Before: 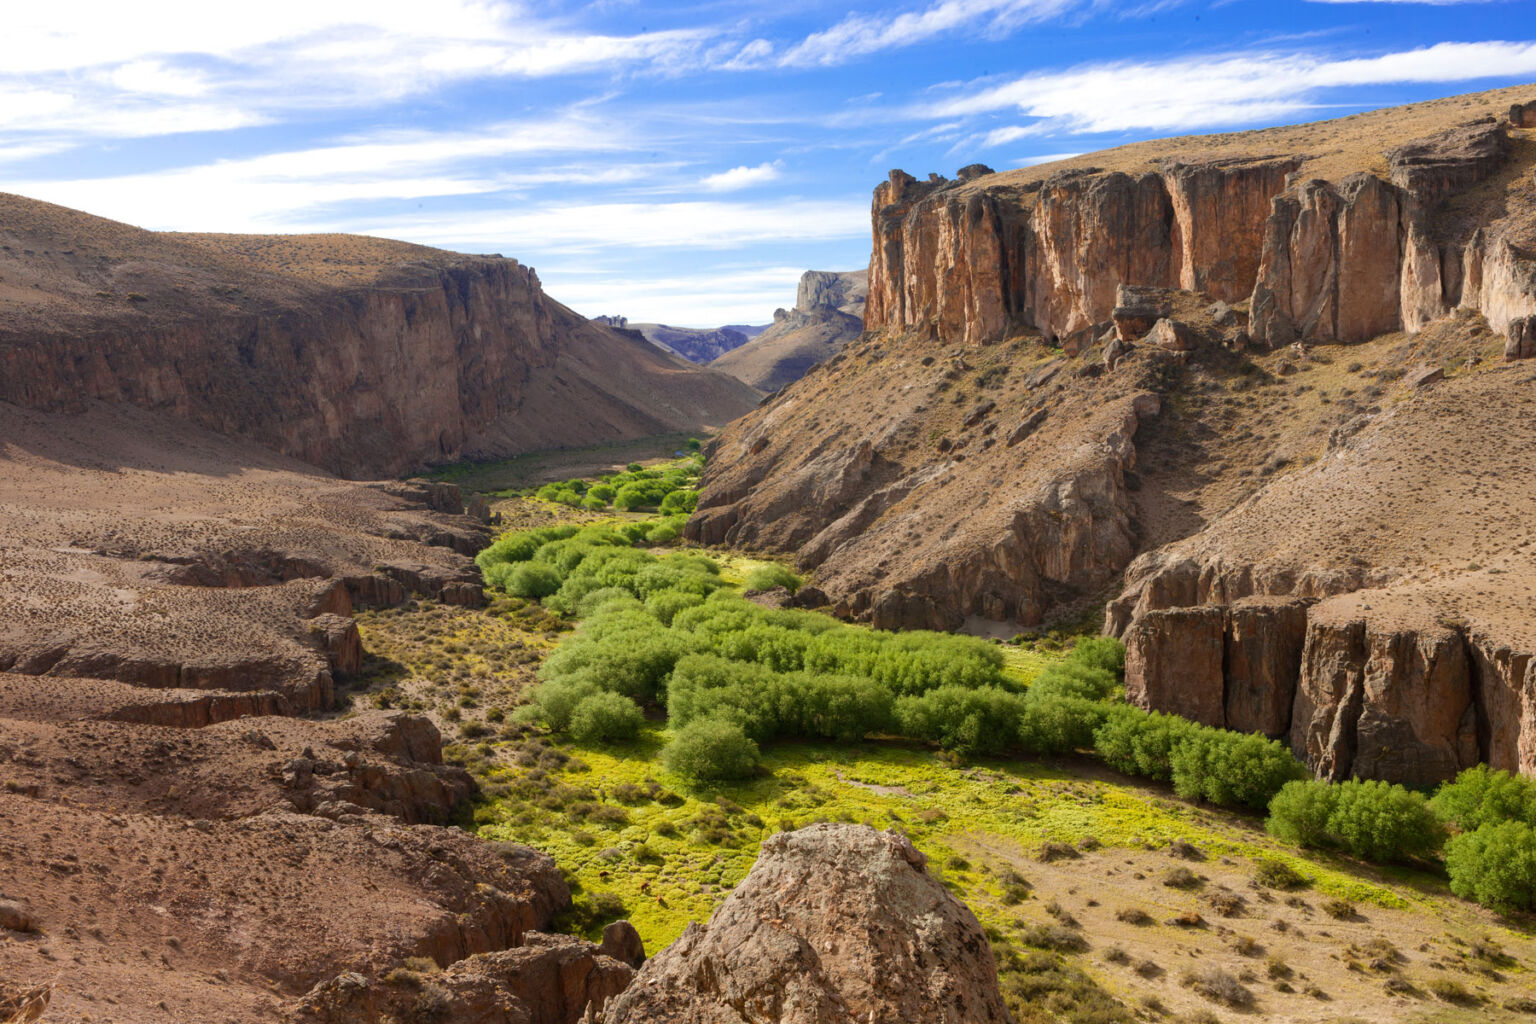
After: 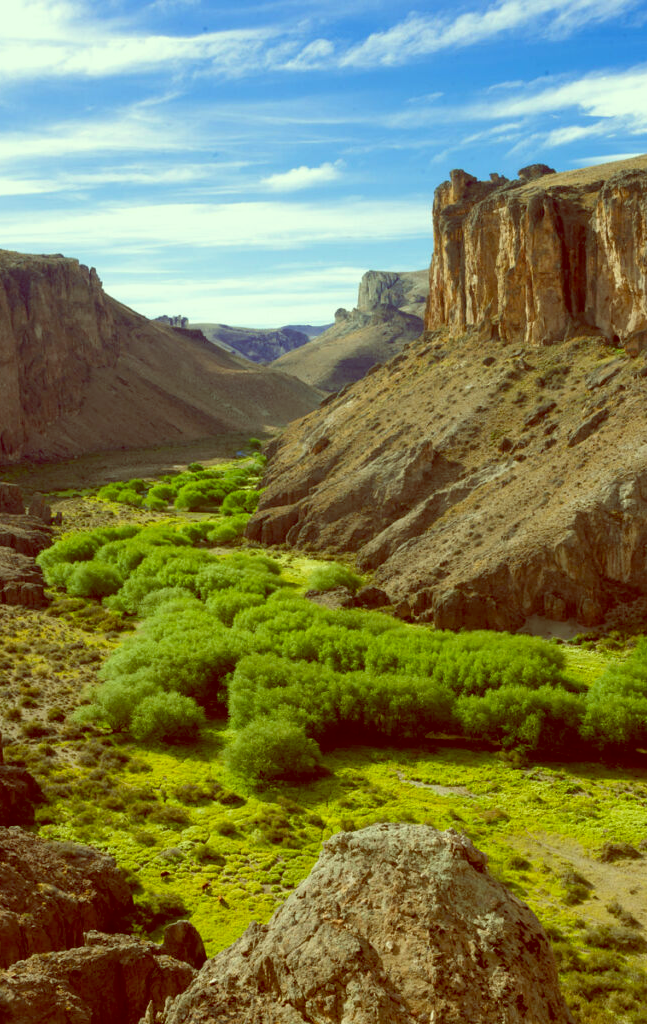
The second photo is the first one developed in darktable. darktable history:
color balance: lift [1, 1.015, 0.987, 0.985], gamma [1, 0.959, 1.042, 0.958], gain [0.927, 0.938, 1.072, 0.928], contrast 1.5%
crop: left 28.583%, right 29.231%
